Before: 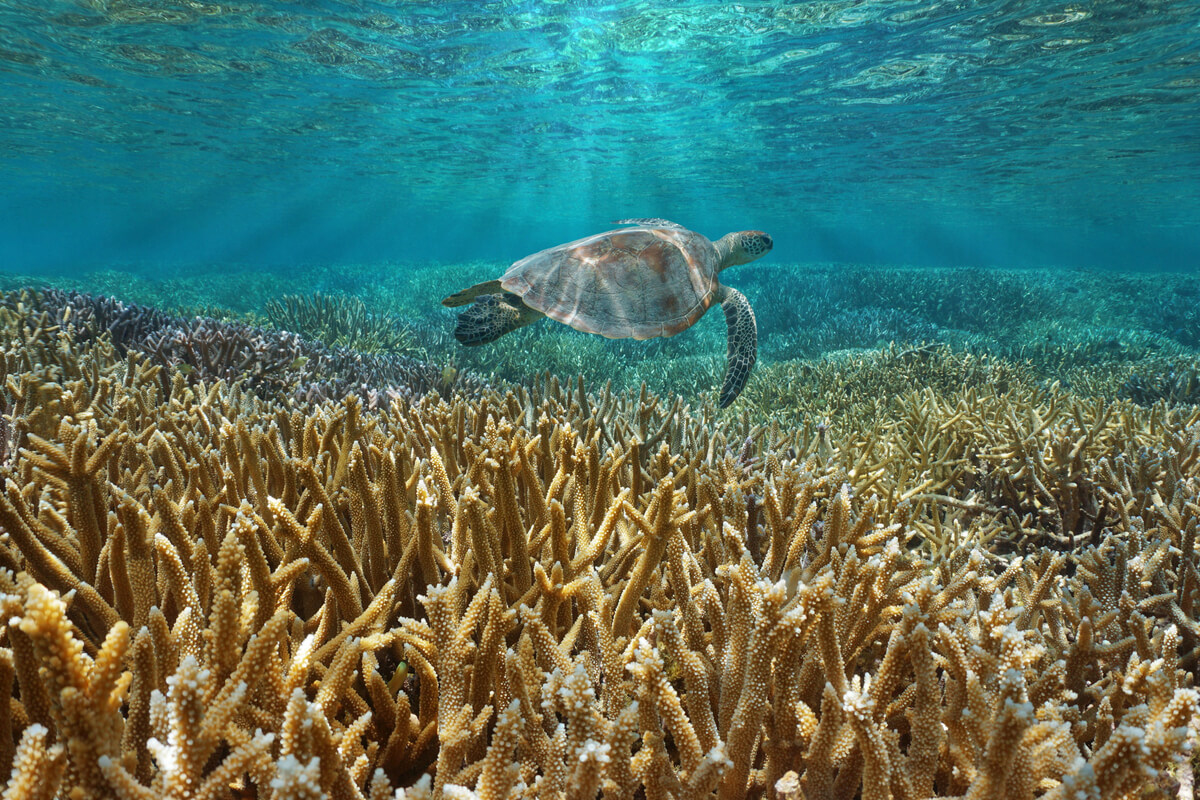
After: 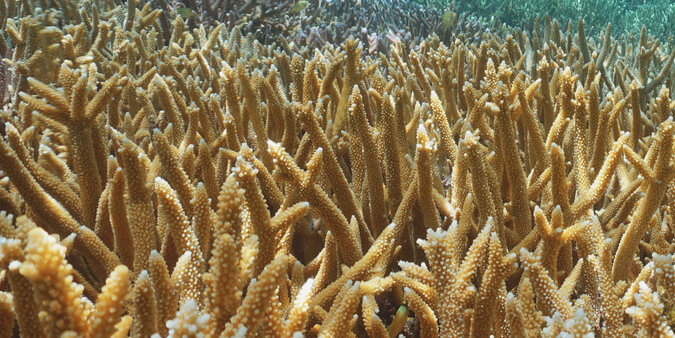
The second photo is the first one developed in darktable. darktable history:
tone curve: curves: ch0 [(0, 0.068) (1, 0.961)], preserve colors none
levels: levels [0, 0.478, 1]
crop: top 44.535%, right 43.679%, bottom 13.114%
